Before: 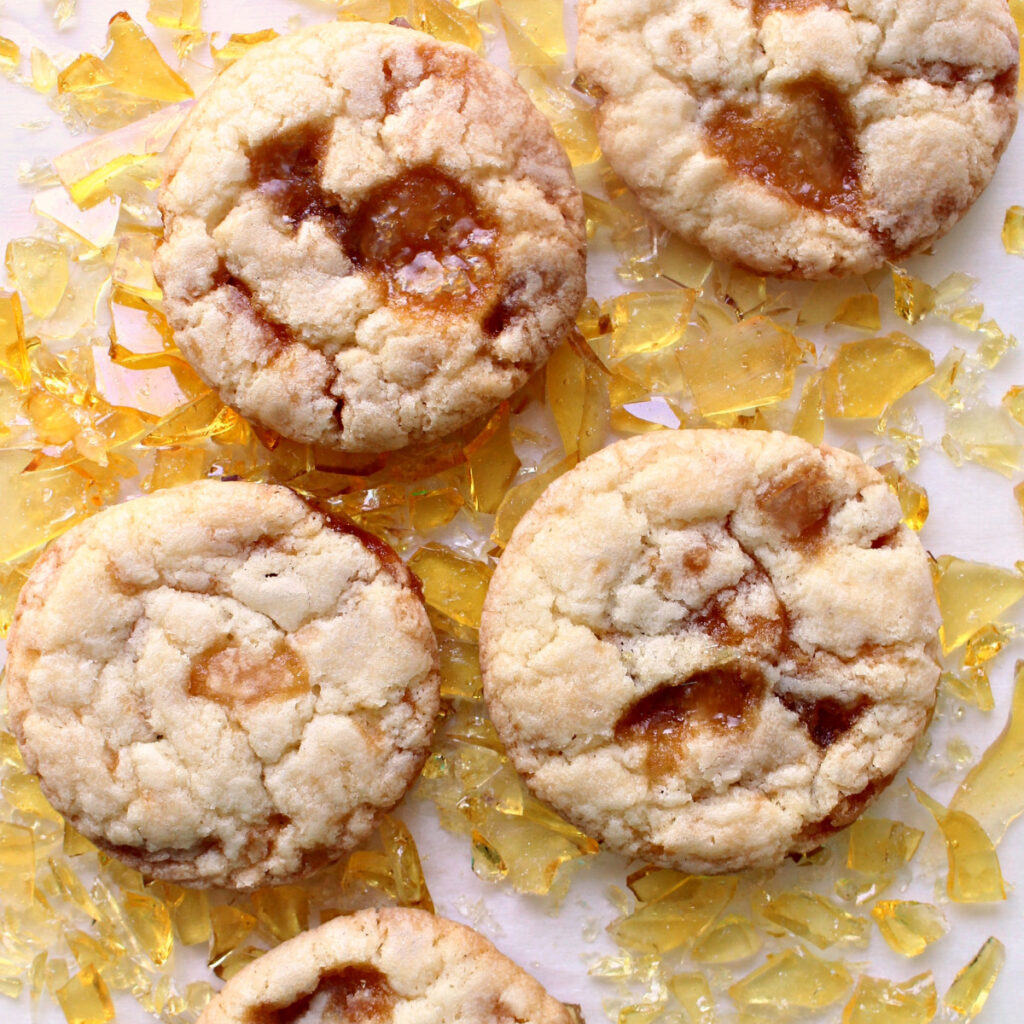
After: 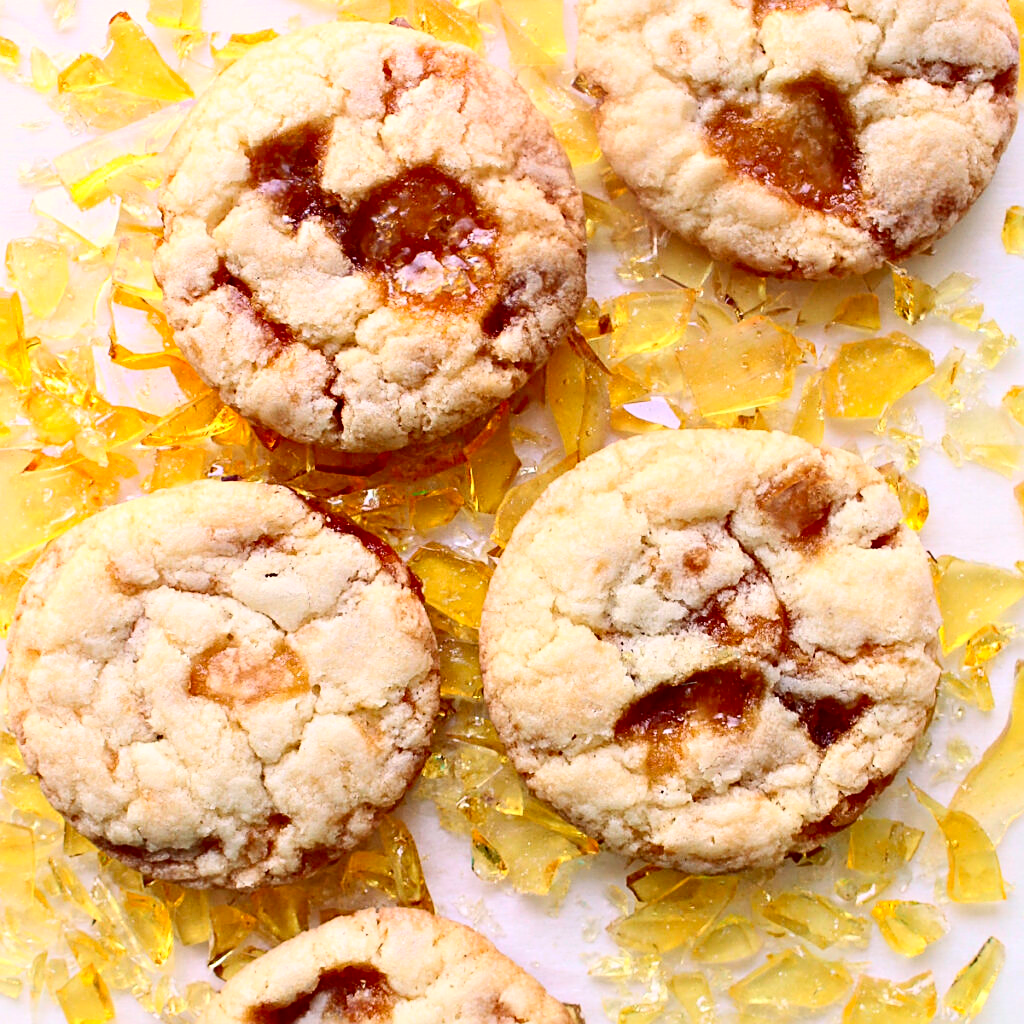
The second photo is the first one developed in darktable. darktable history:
sharpen: on, module defaults
contrast brightness saturation: contrast 0.23, brightness 0.1, saturation 0.29
